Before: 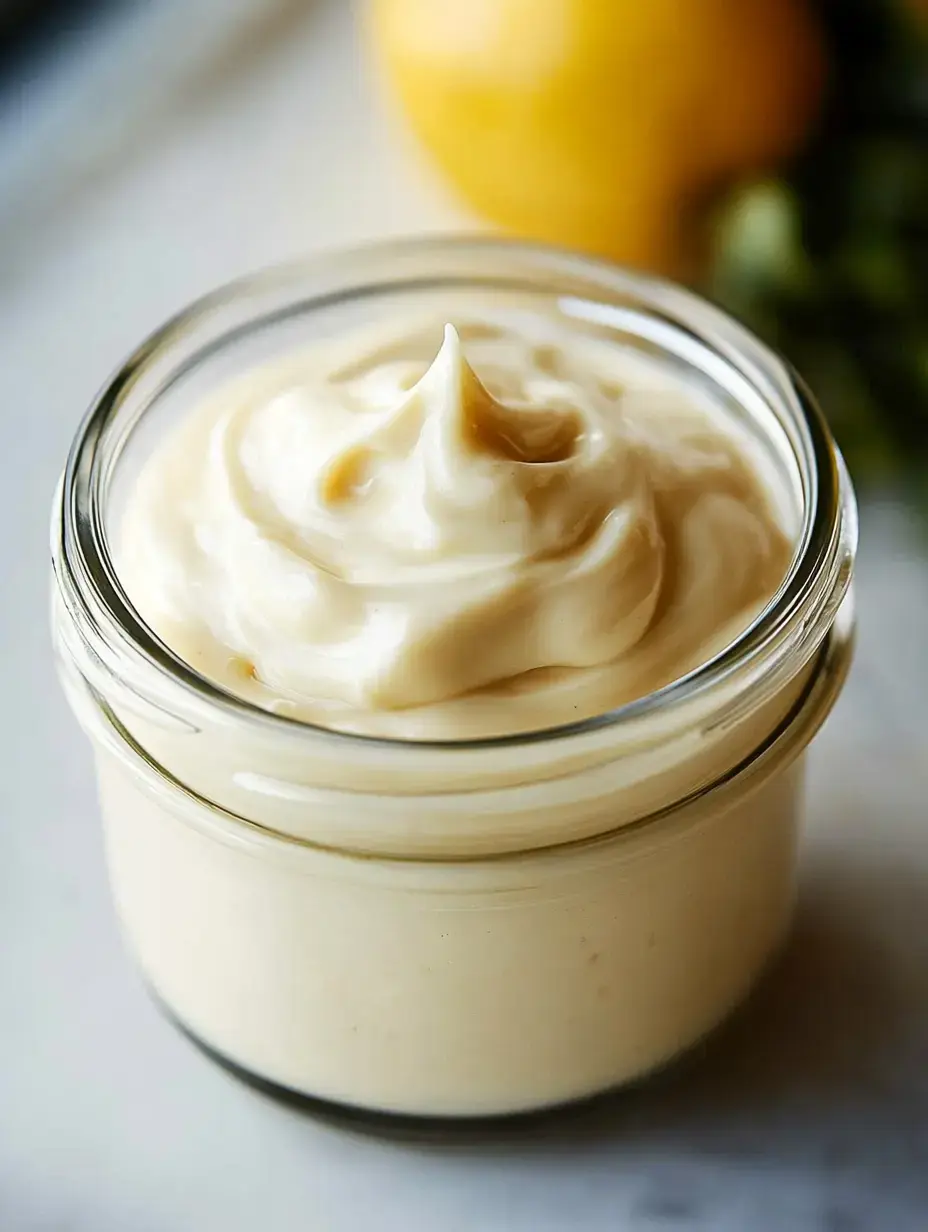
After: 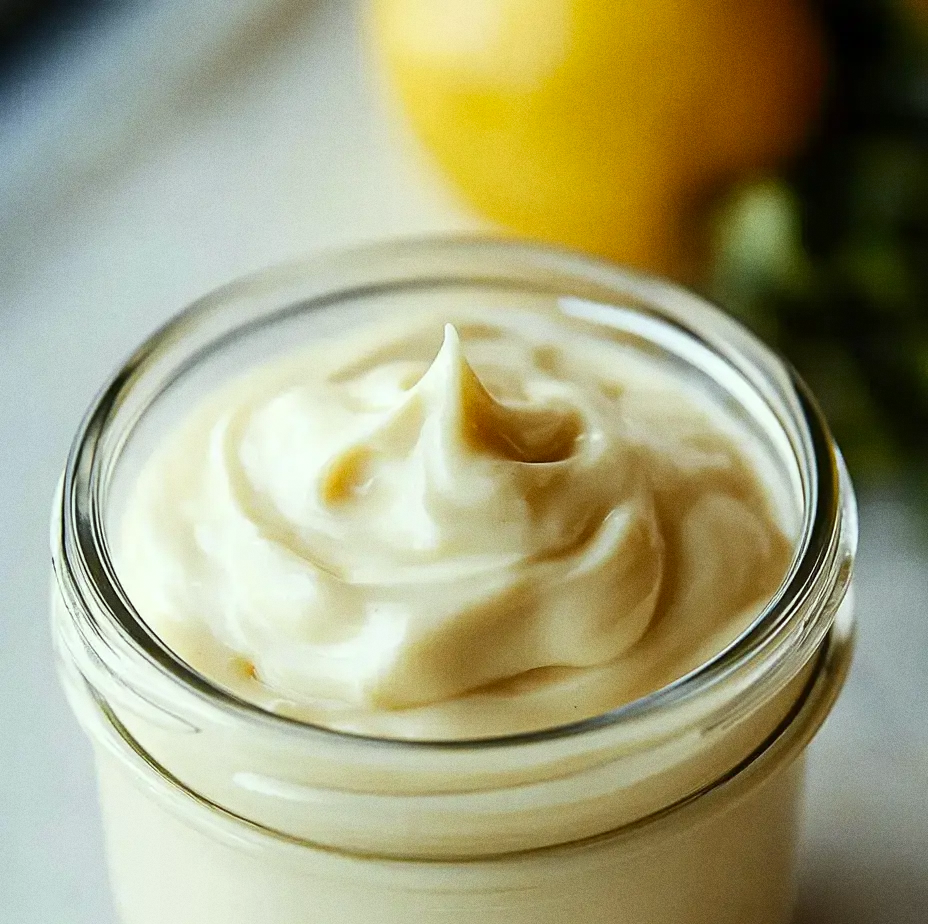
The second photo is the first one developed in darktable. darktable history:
crop: bottom 24.967%
grain: coarseness 0.09 ISO
color correction: highlights a* -4.28, highlights b* 6.53
white balance: red 0.98, blue 1.034
